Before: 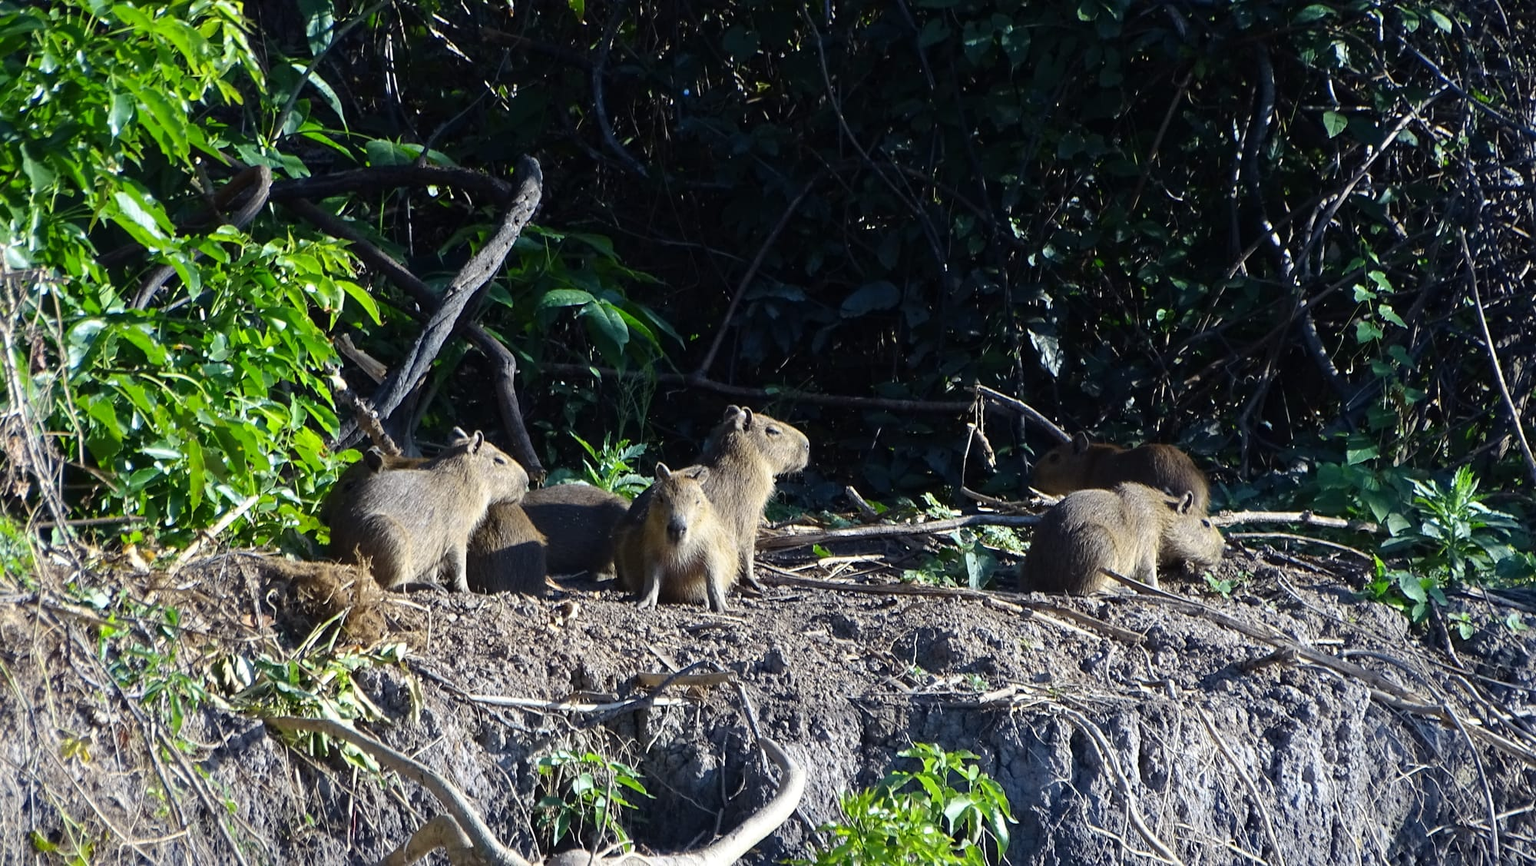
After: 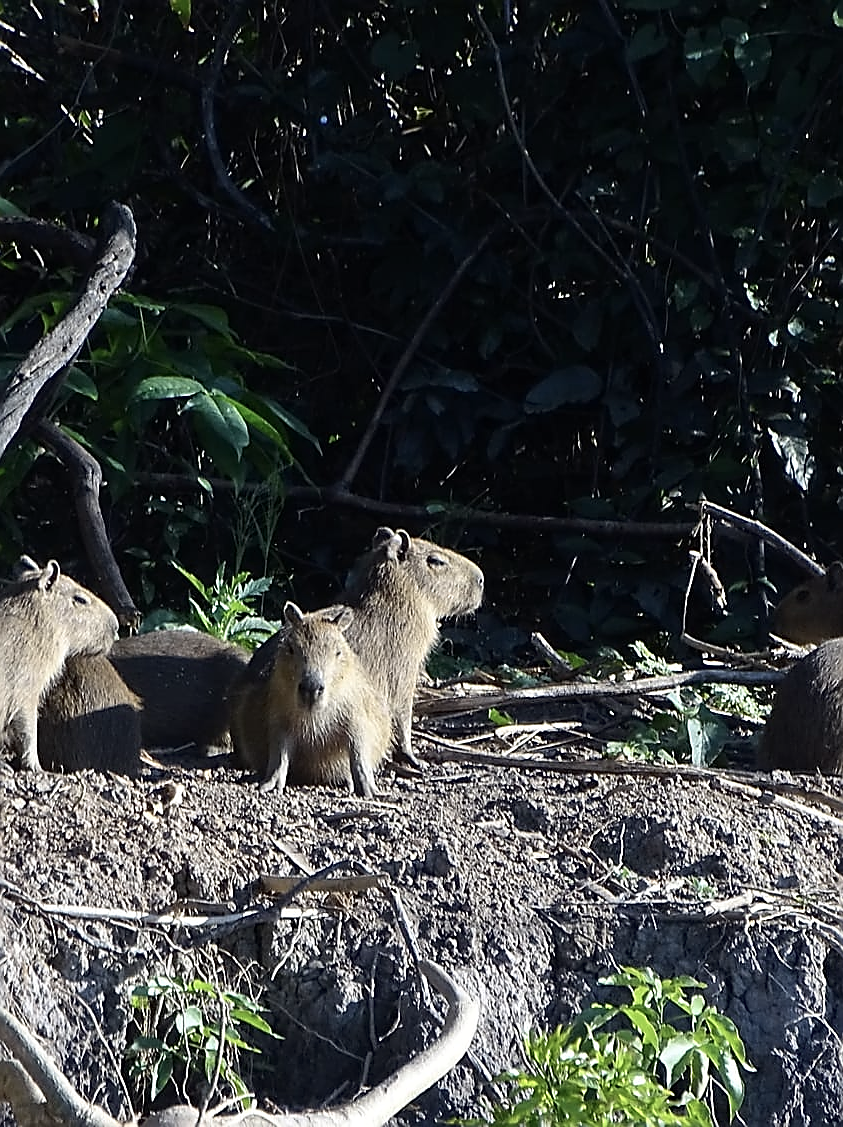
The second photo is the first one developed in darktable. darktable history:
crop: left 28.503%, right 29.316%
contrast brightness saturation: contrast 0.061, brightness -0.011, saturation -0.23
sharpen: radius 1.423, amount 1.248, threshold 0.668
